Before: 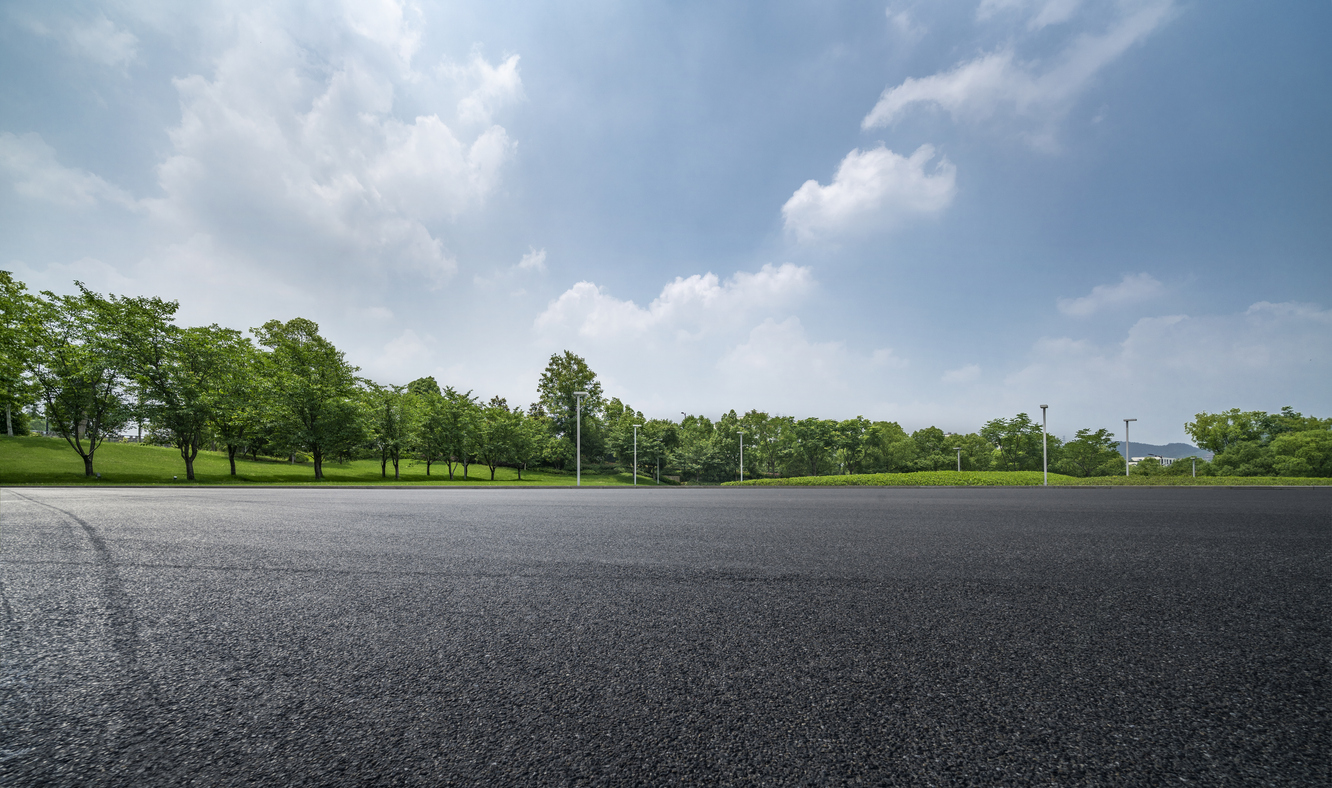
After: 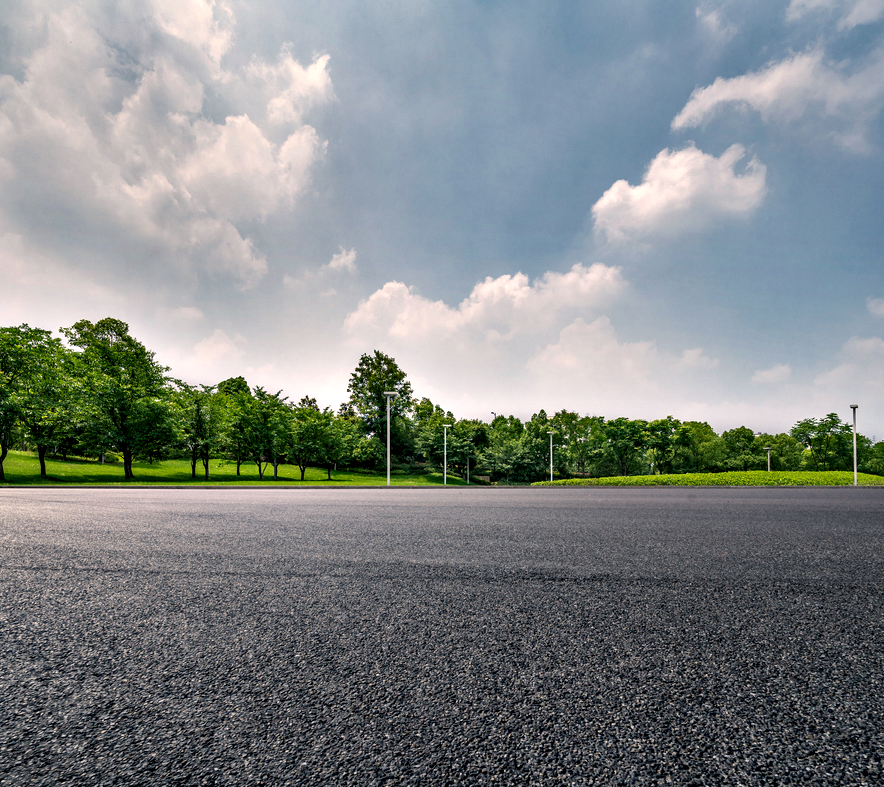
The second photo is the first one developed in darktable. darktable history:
shadows and highlights: soften with gaussian
crop and rotate: left 14.292%, right 19.327%
contrast equalizer: y [[0.6 ×6], [0.55 ×6], [0 ×6], [0 ×6], [0 ×6]]
color balance rgb: highlights gain › chroma 3.649%, highlights gain › hue 57.64°, perceptual saturation grading › global saturation 0.832%
